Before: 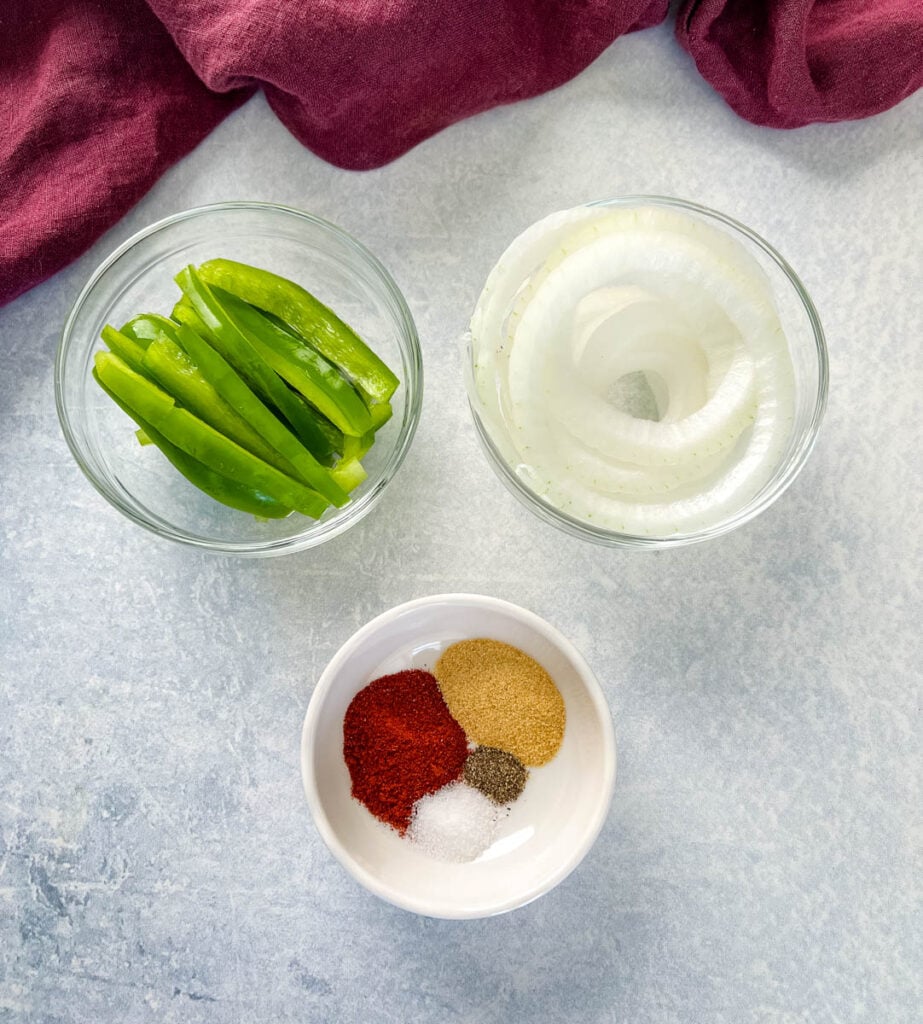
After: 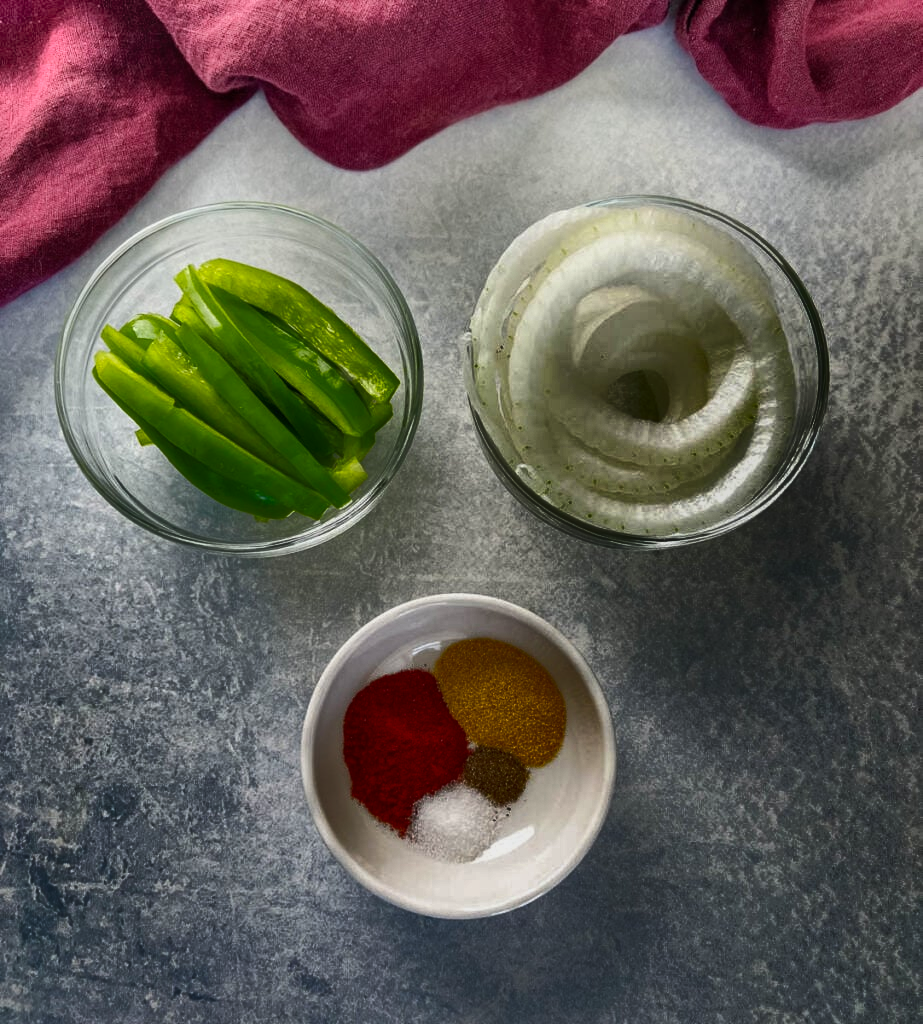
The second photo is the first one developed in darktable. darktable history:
shadows and highlights: radius 123.66, shadows 98.13, white point adjustment -2.84, highlights -99.91, soften with gaussian
